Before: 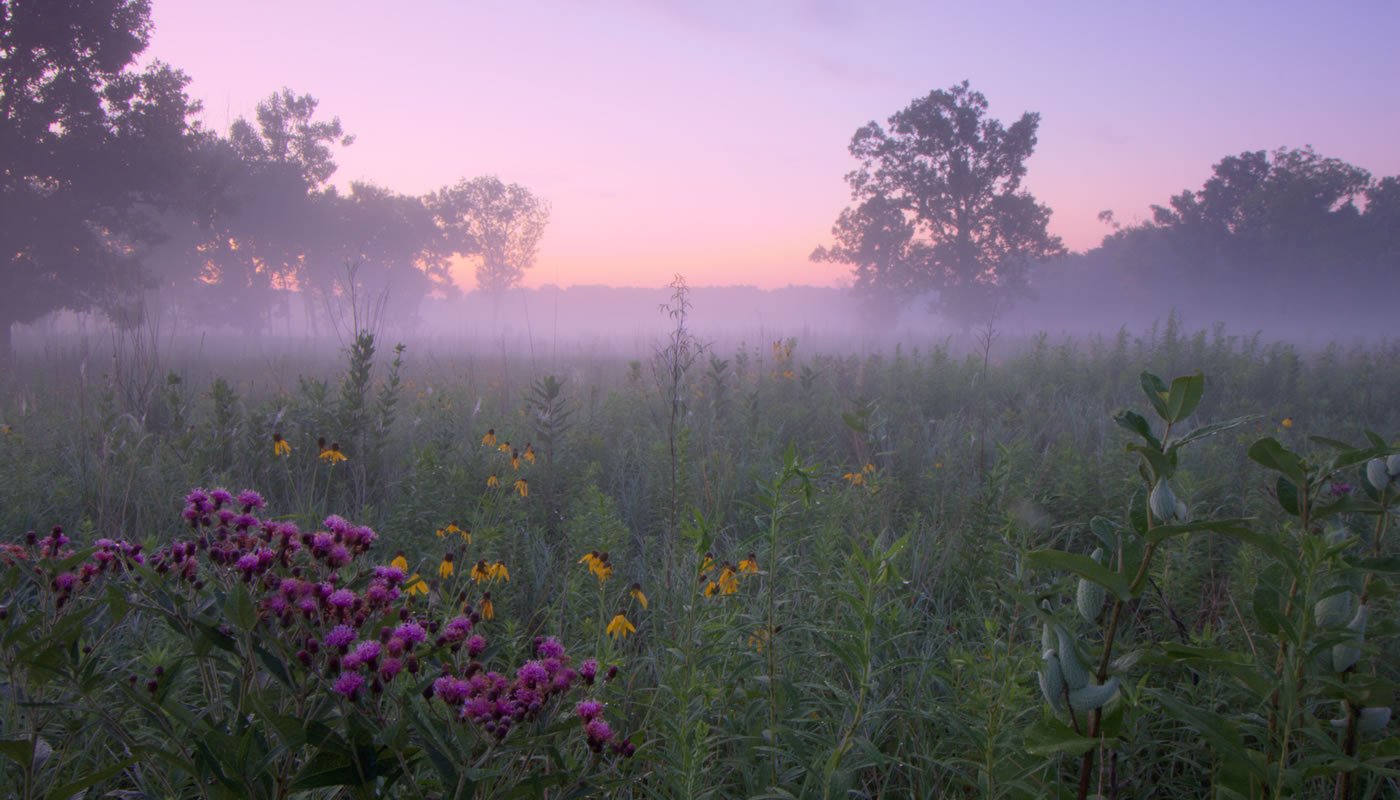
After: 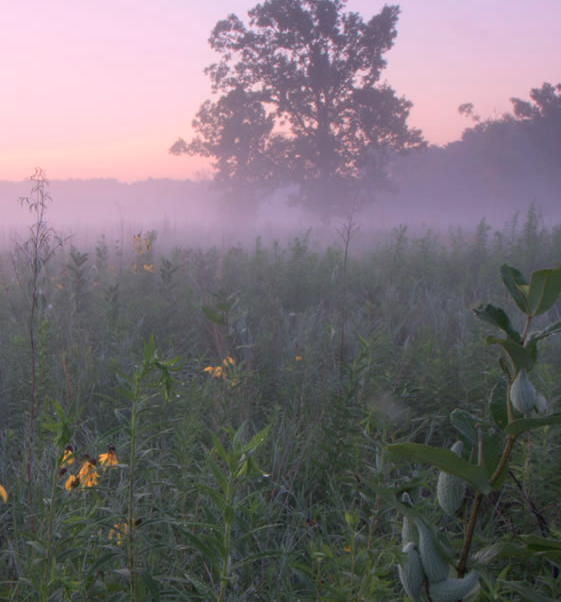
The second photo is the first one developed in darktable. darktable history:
crop: left 45.721%, top 13.393%, right 14.118%, bottom 10.01%
color zones: curves: ch0 [(0.018, 0.548) (0.224, 0.64) (0.425, 0.447) (0.675, 0.575) (0.732, 0.579)]; ch1 [(0.066, 0.487) (0.25, 0.5) (0.404, 0.43) (0.75, 0.421) (0.956, 0.421)]; ch2 [(0.044, 0.561) (0.215, 0.465) (0.399, 0.544) (0.465, 0.548) (0.614, 0.447) (0.724, 0.43) (0.882, 0.623) (0.956, 0.632)]
